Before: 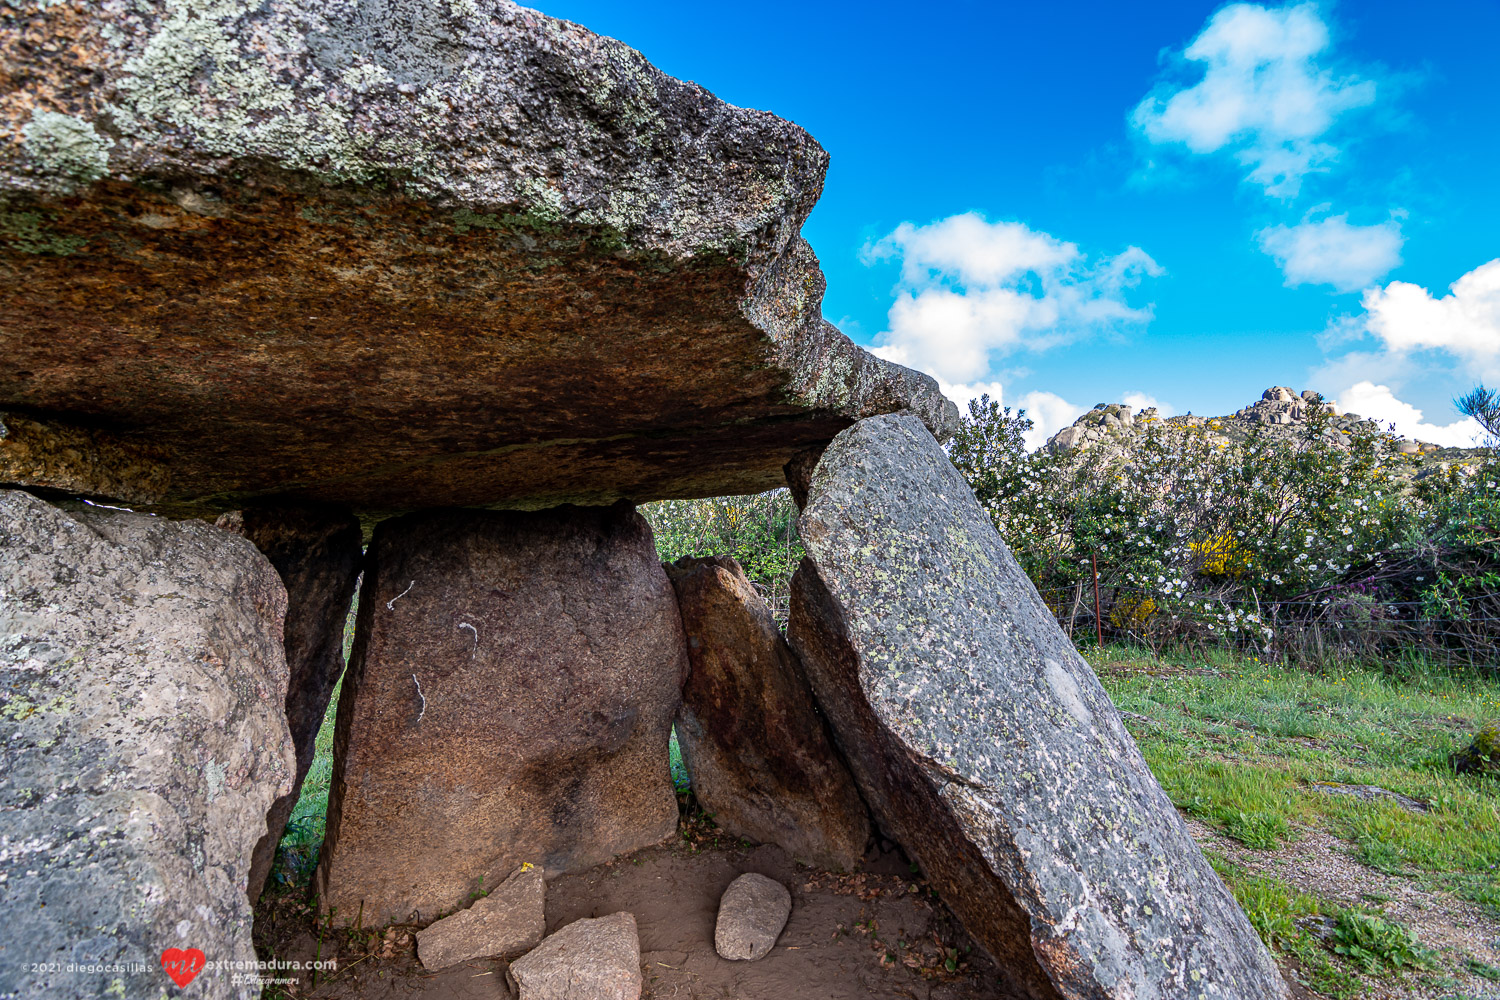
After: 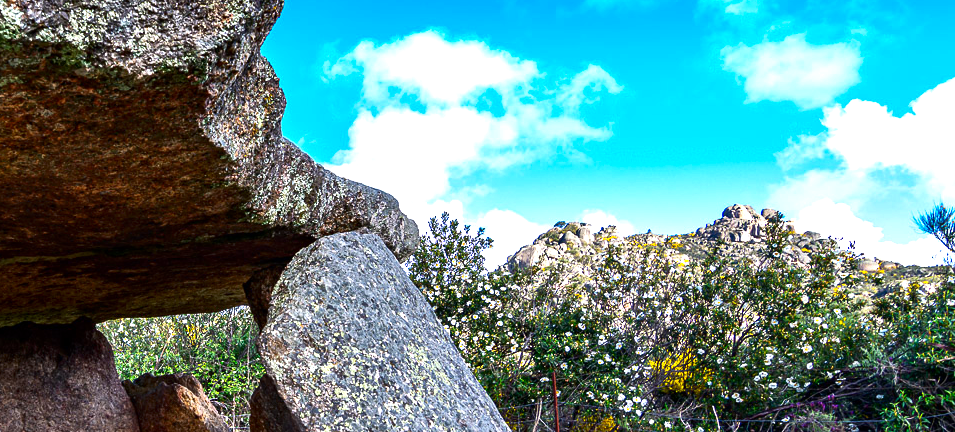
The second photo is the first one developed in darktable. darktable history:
crop: left 36.005%, top 18.293%, right 0.31%, bottom 38.444%
exposure: black level correction 0, exposure 0.7 EV, compensate exposure bias true, compensate highlight preservation false
contrast brightness saturation: contrast 0.07, brightness -0.14, saturation 0.11
